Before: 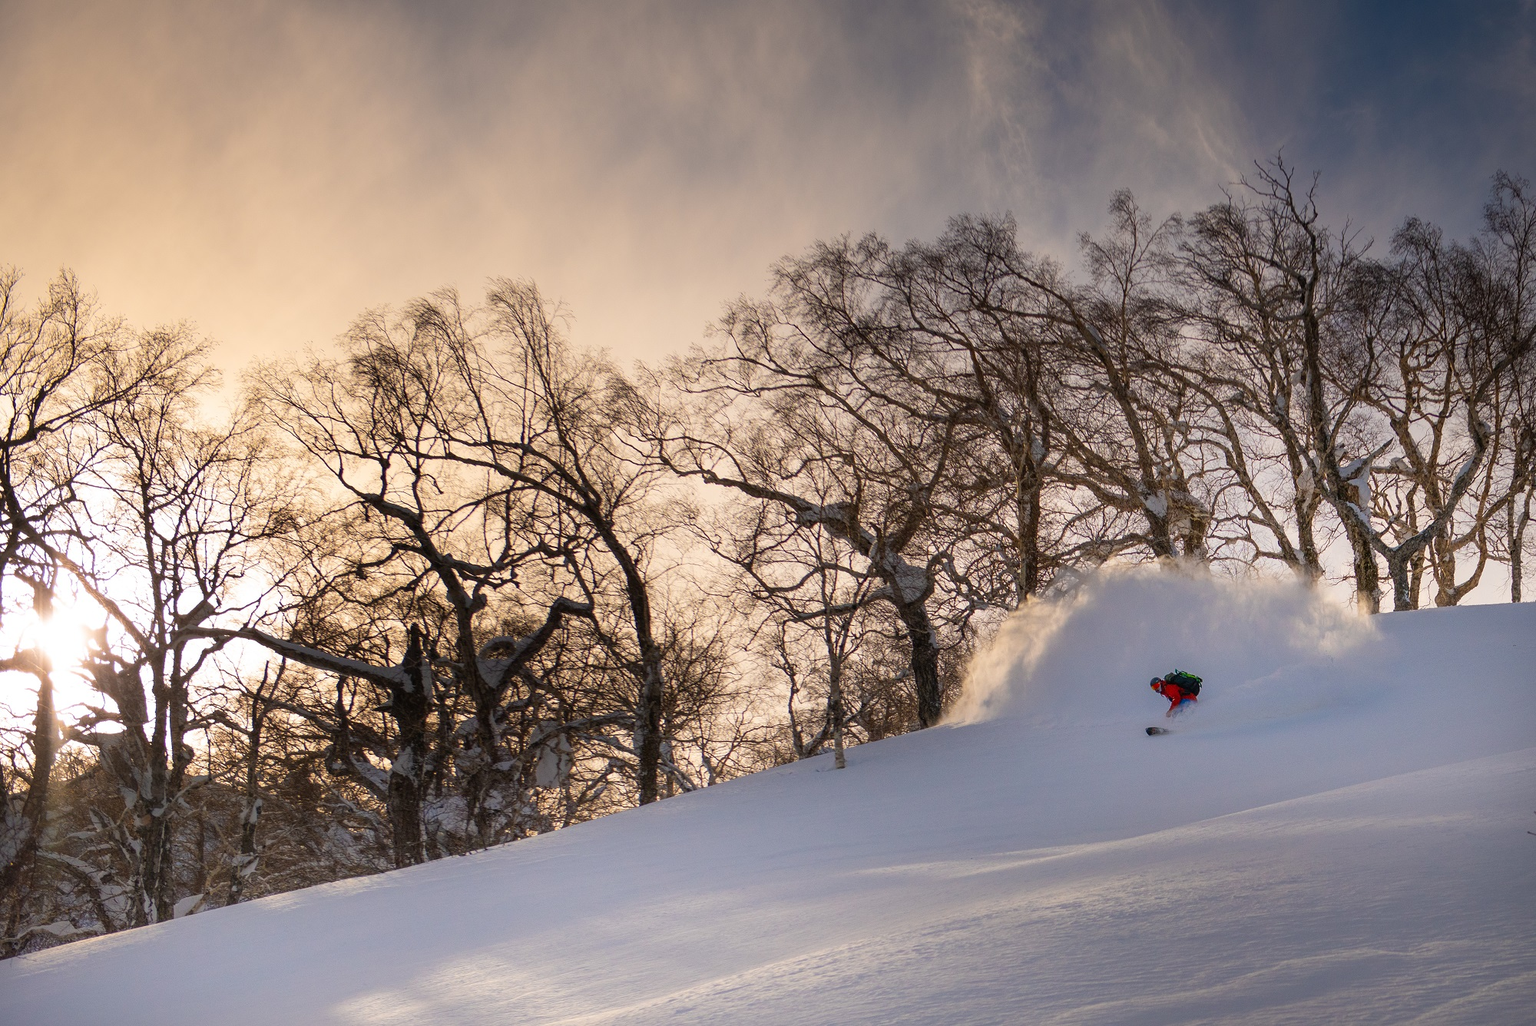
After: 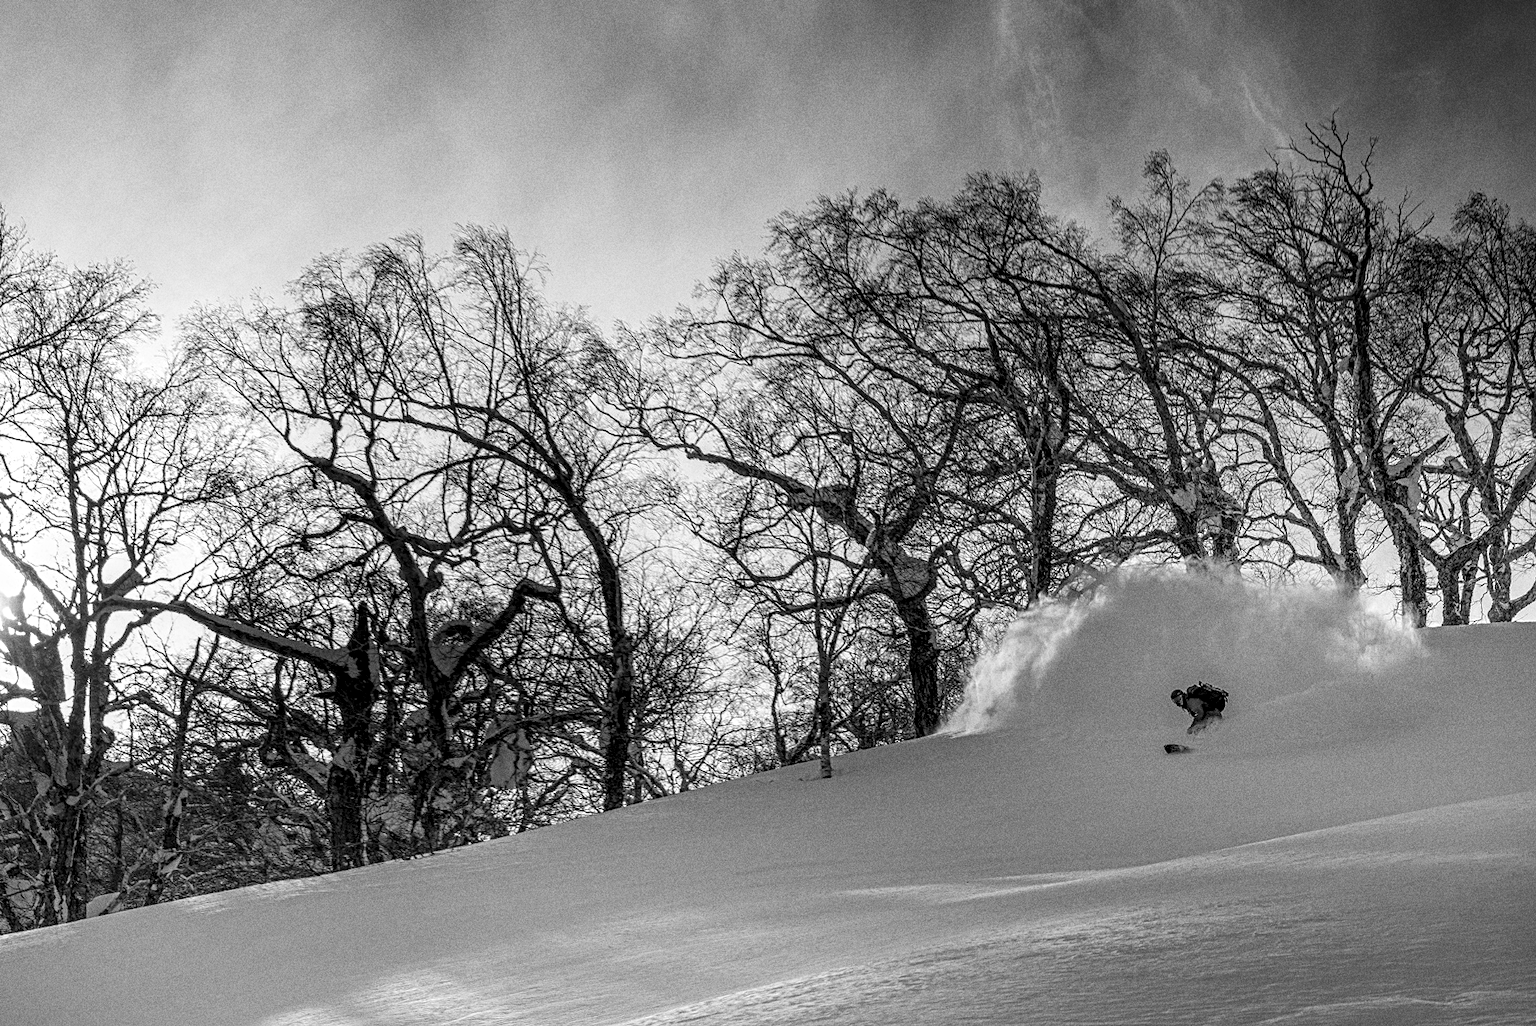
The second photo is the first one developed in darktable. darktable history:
grain: coarseness 9.61 ISO, strength 35.62%
local contrast: detail 150%
monochrome: a 73.58, b 64.21
crop and rotate: angle -1.96°, left 3.097%, top 4.154%, right 1.586%, bottom 0.529%
contrast brightness saturation: saturation 0.18
color correction: highlights a* 5.81, highlights b* 4.84
contrast equalizer: y [[0.5, 0.5, 0.5, 0.539, 0.64, 0.611], [0.5 ×6], [0.5 ×6], [0 ×6], [0 ×6]]
